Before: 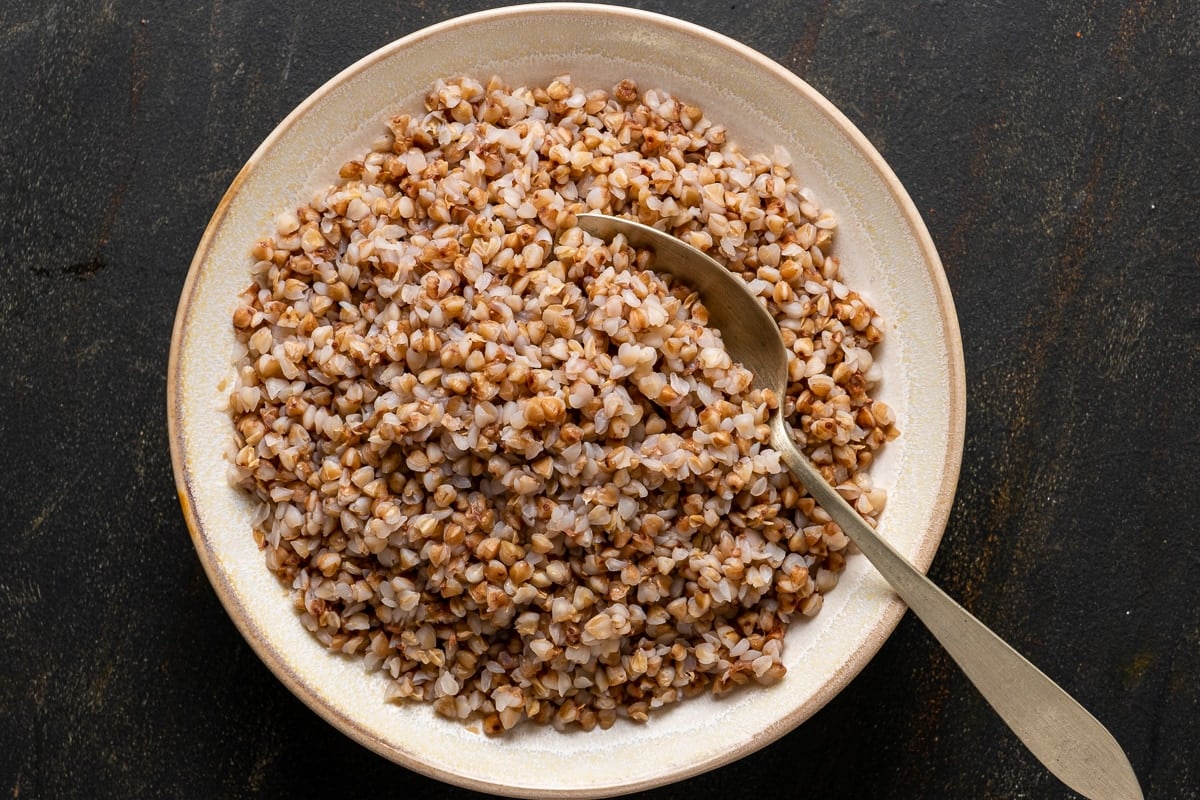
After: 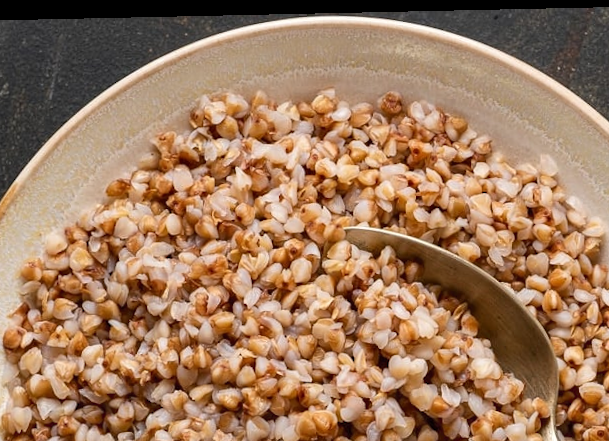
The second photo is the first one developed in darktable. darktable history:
rotate and perspective: rotation -1.24°, automatic cropping off
shadows and highlights: shadows 62.66, white point adjustment 0.37, highlights -34.44, compress 83.82%
crop: left 19.556%, right 30.401%, bottom 46.458%
